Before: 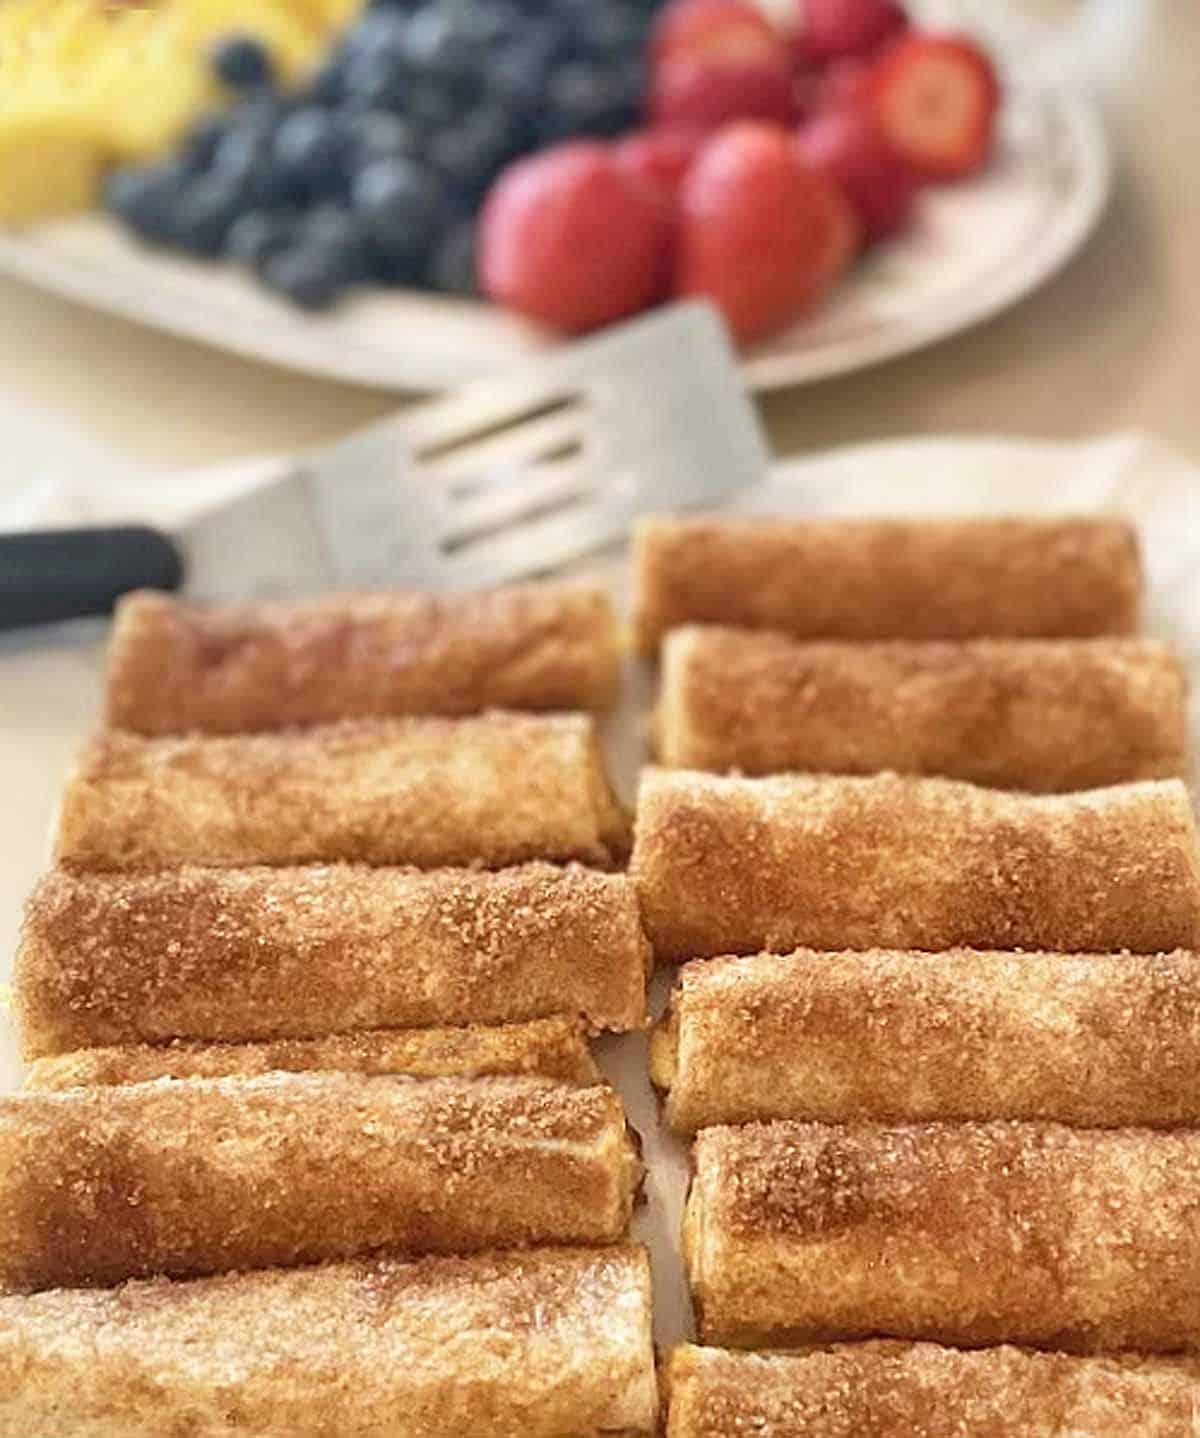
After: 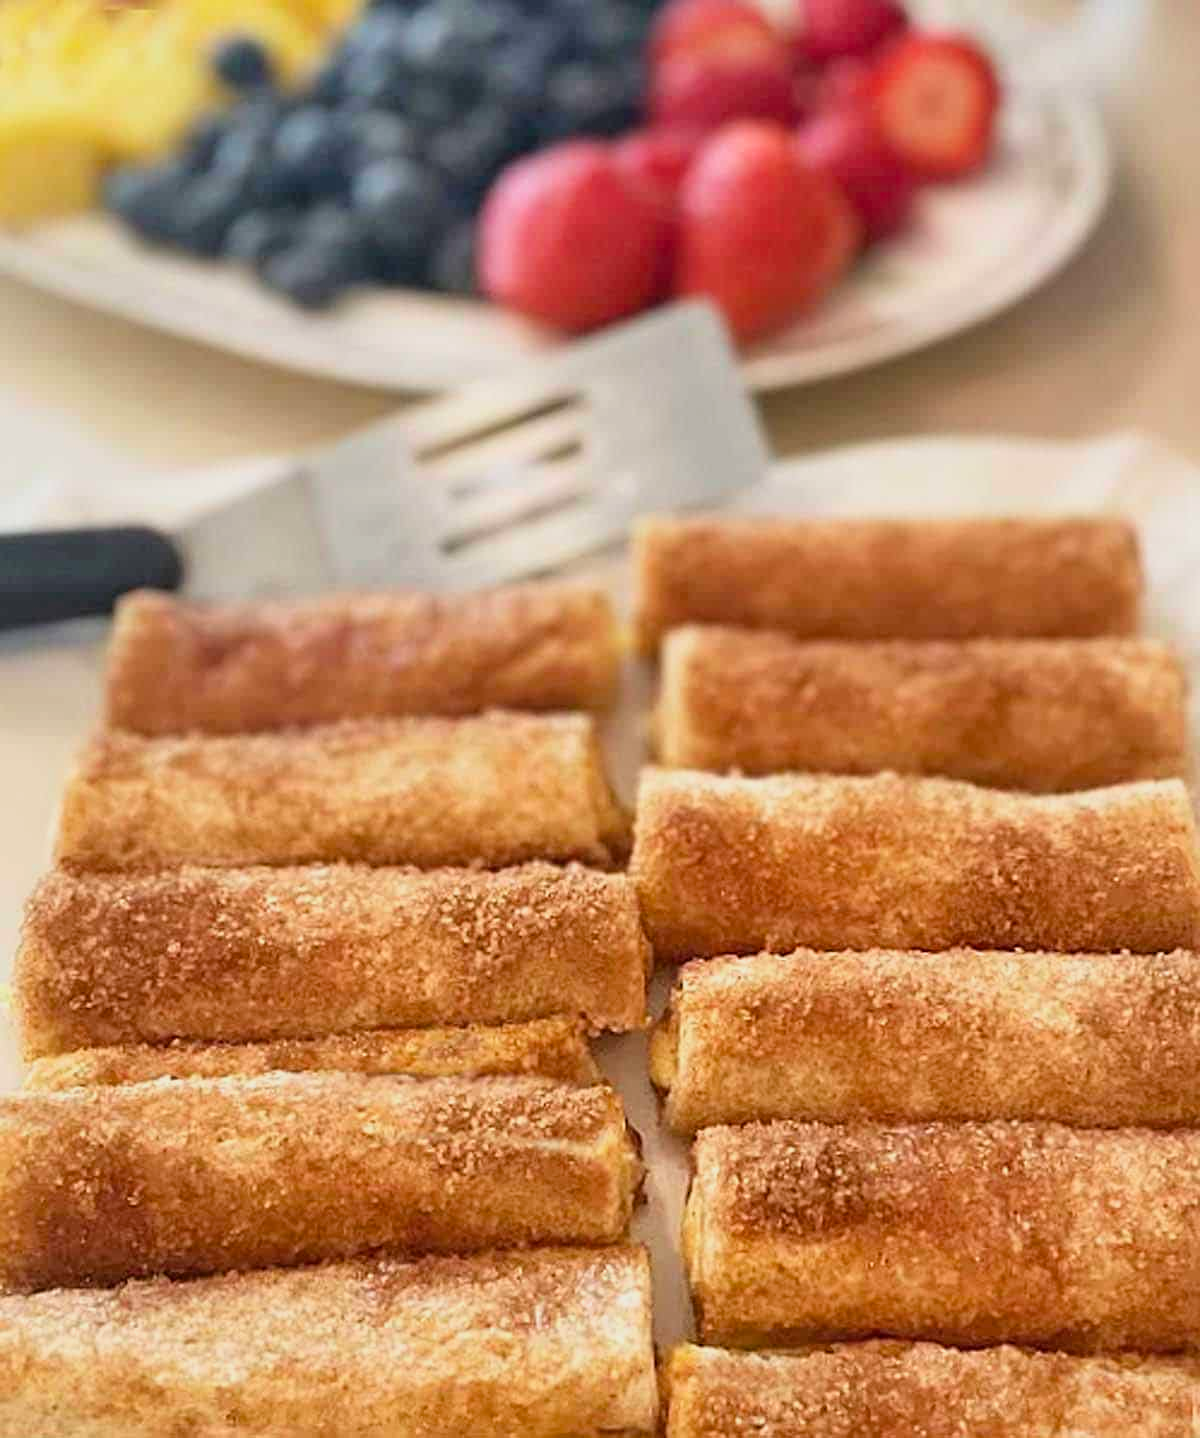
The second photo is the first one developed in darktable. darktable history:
filmic rgb: black relative exposure -11.32 EV, white relative exposure 3.22 EV, hardness 6.7, color science v6 (2022)
